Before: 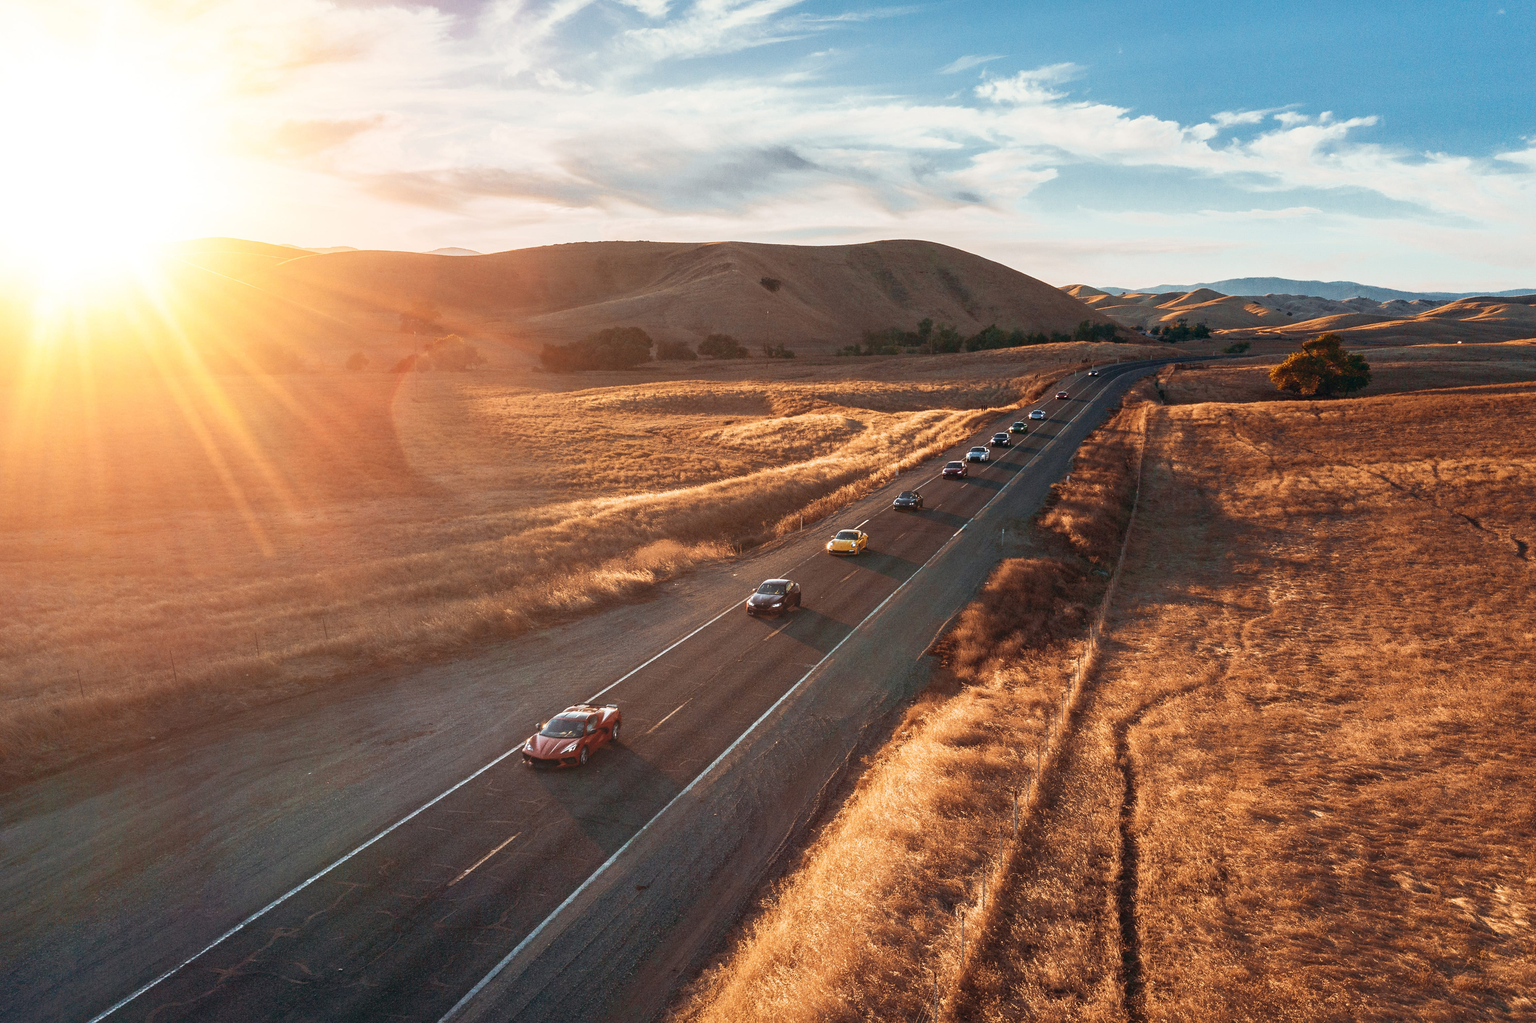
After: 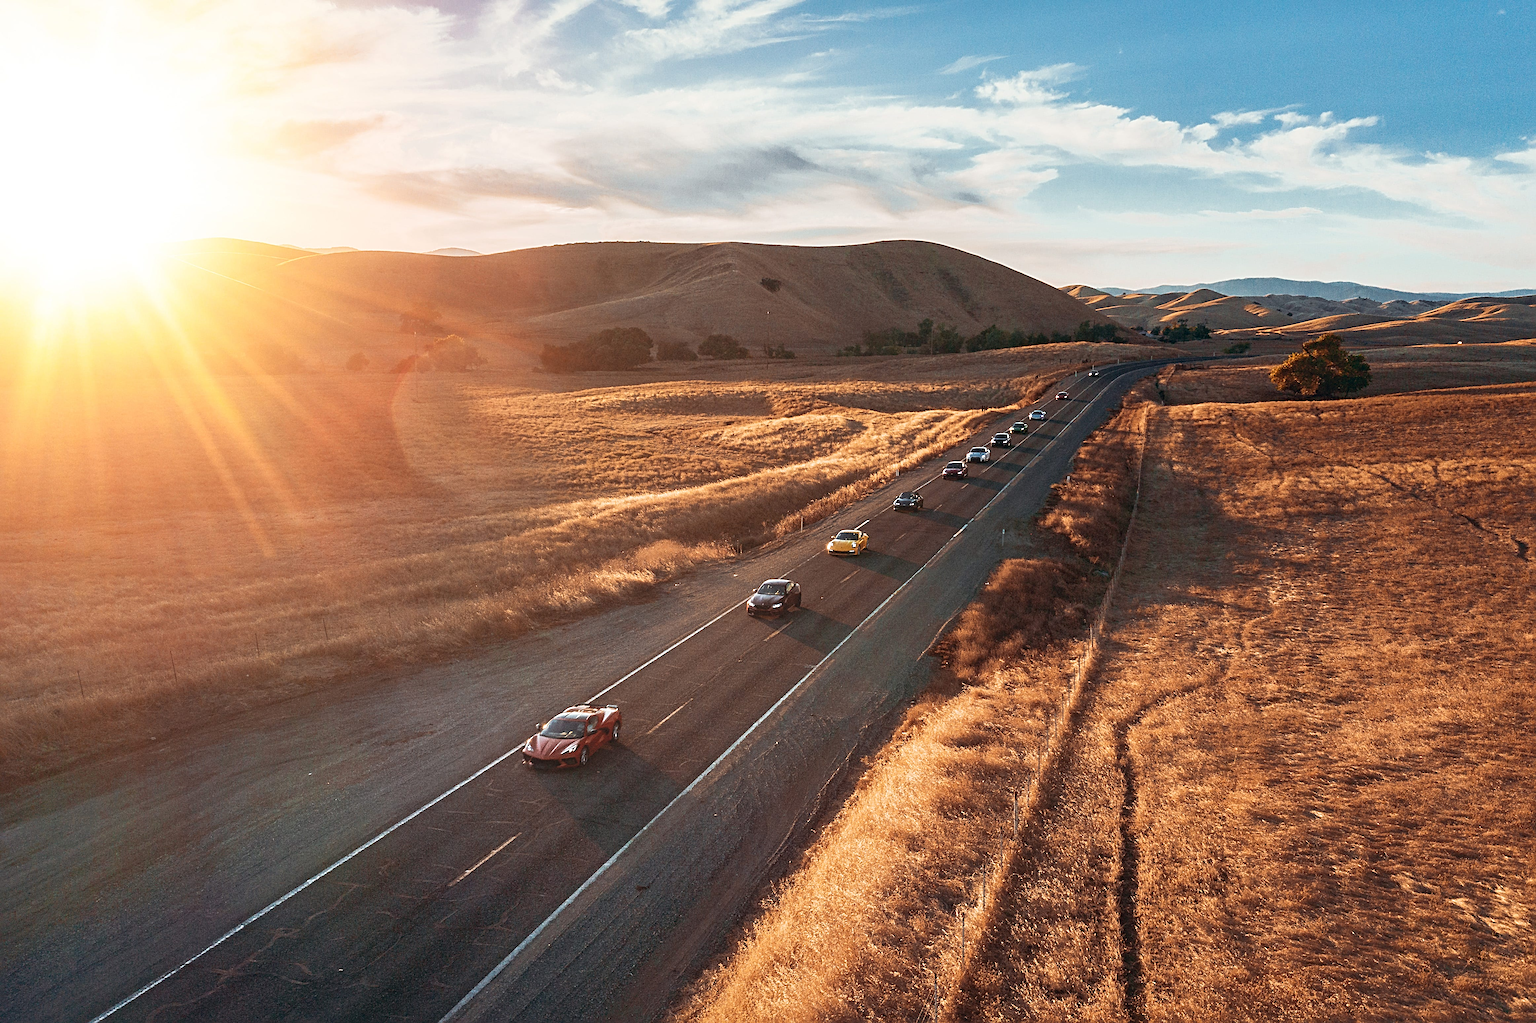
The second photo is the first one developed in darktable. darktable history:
sharpen: radius 4.853
